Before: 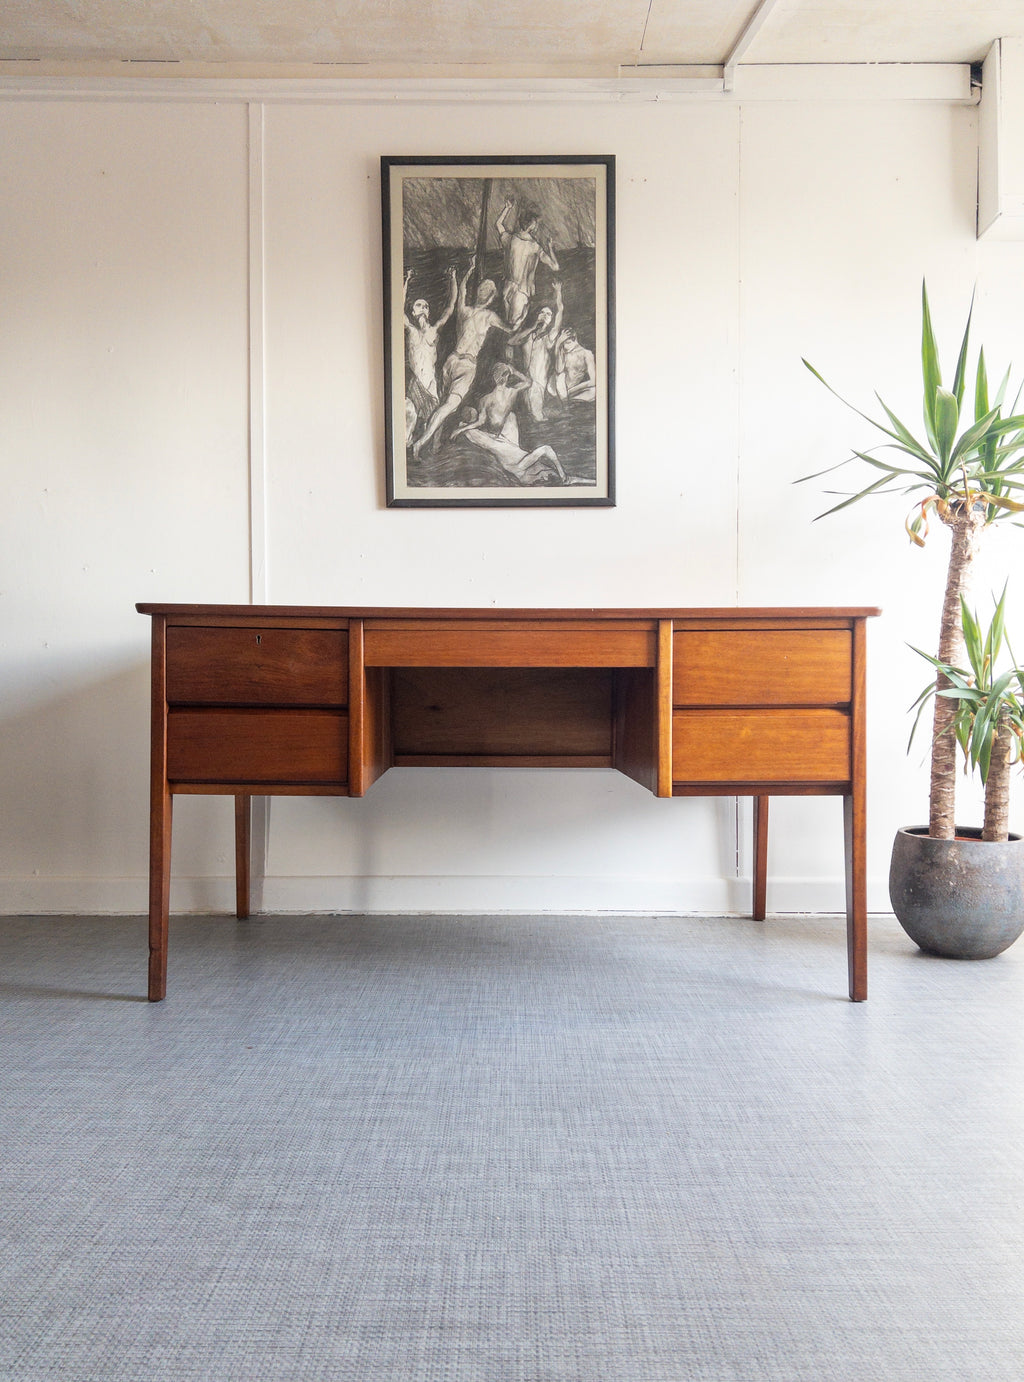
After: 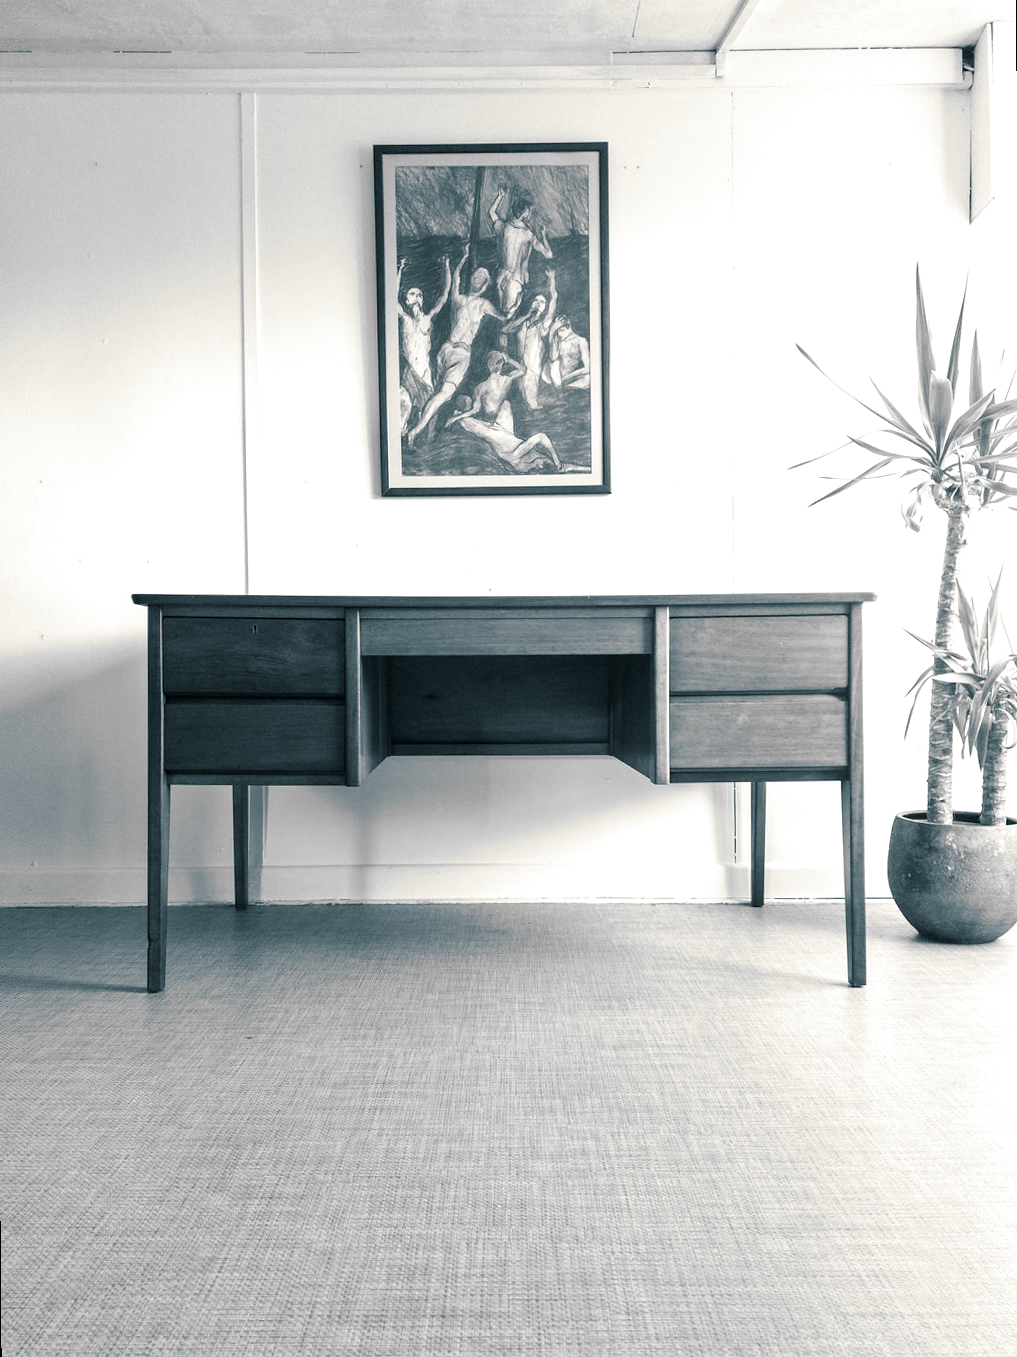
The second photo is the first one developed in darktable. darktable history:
monochrome: on, module defaults
rotate and perspective: rotation -0.45°, automatic cropping original format, crop left 0.008, crop right 0.992, crop top 0.012, crop bottom 0.988
tone equalizer: -8 EV -0.417 EV, -7 EV -0.389 EV, -6 EV -0.333 EV, -5 EV -0.222 EV, -3 EV 0.222 EV, -2 EV 0.333 EV, -1 EV 0.389 EV, +0 EV 0.417 EV, edges refinement/feathering 500, mask exposure compensation -1.57 EV, preserve details no
split-toning: shadows › hue 205.2°, shadows › saturation 0.43, highlights › hue 54°, highlights › saturation 0.54
